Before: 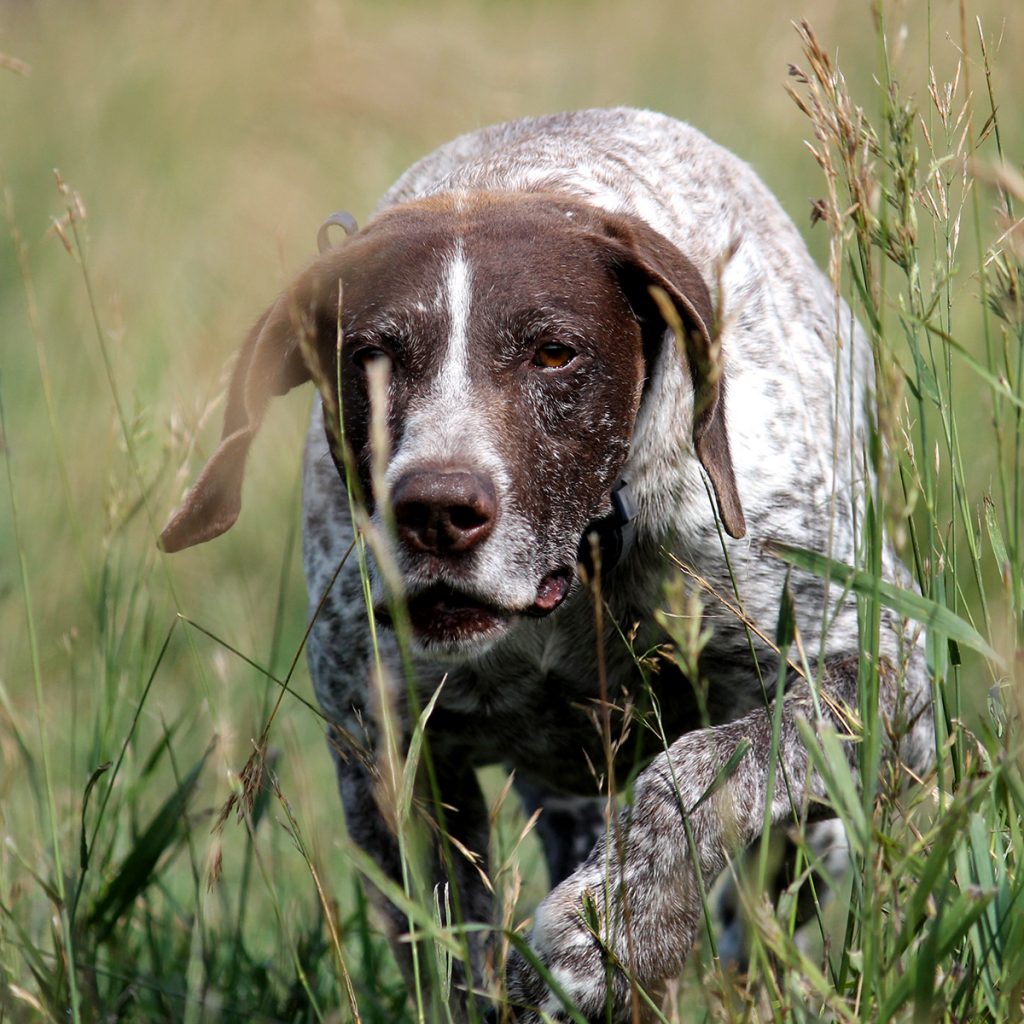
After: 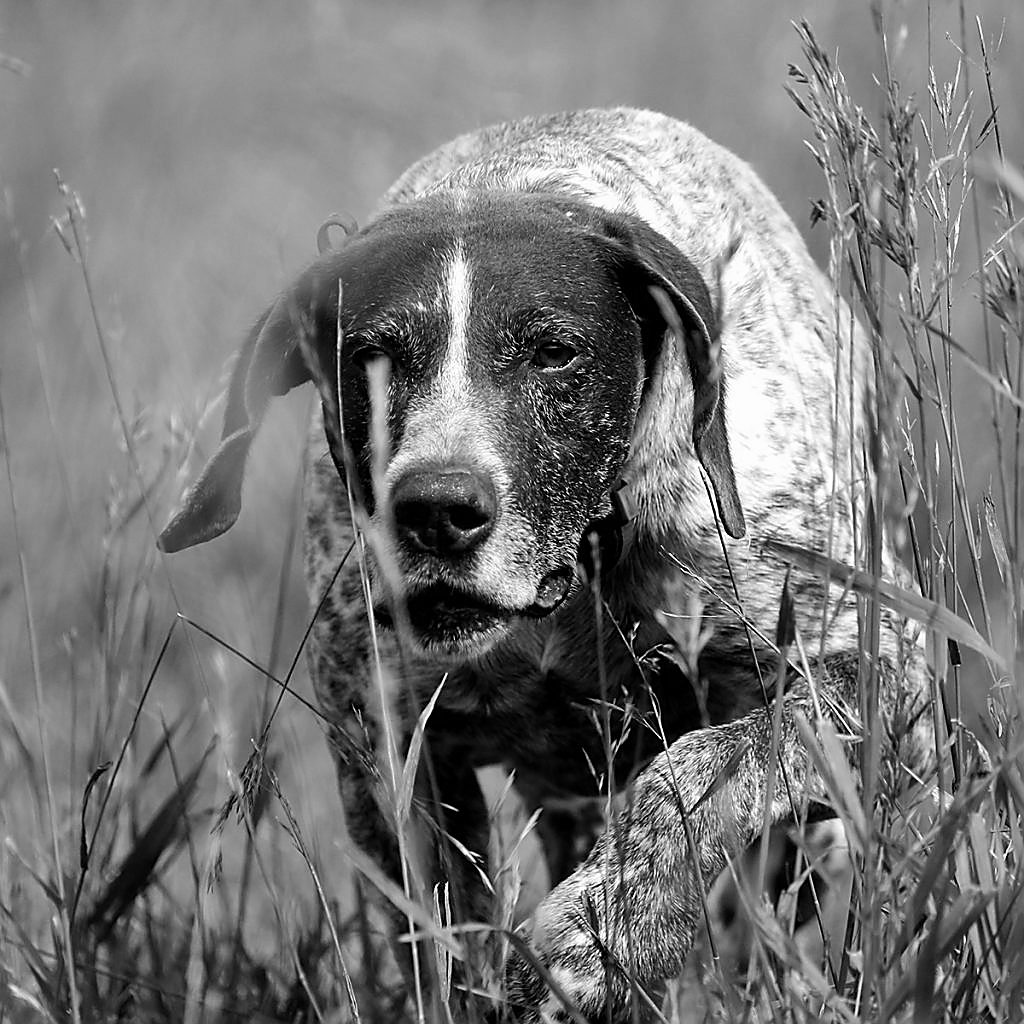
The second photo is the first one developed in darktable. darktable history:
contrast brightness saturation: contrast 0.101, brightness 0.013, saturation 0.021
shadows and highlights: soften with gaussian
color calibration: output gray [0.21, 0.42, 0.37, 0], illuminant as shot in camera, x 0.358, y 0.373, temperature 4628.91 K
sharpen: radius 1.423, amount 1.242, threshold 0.834
